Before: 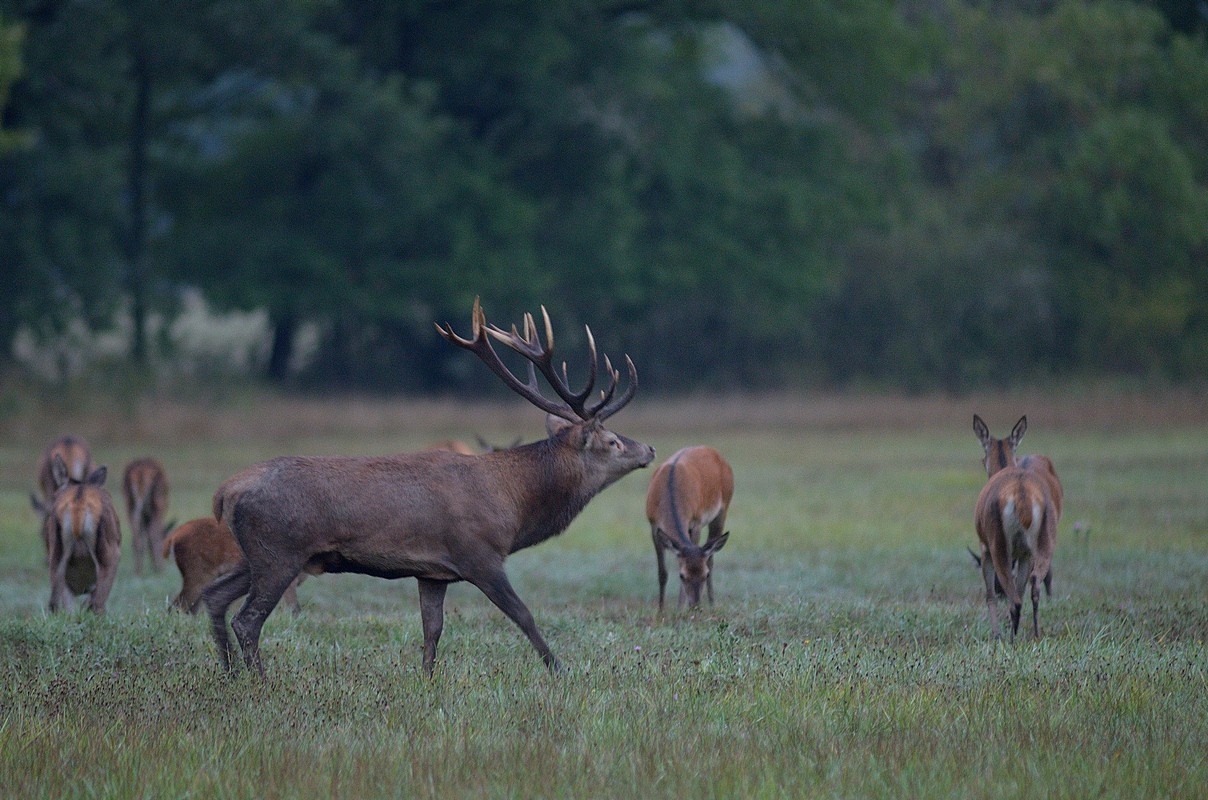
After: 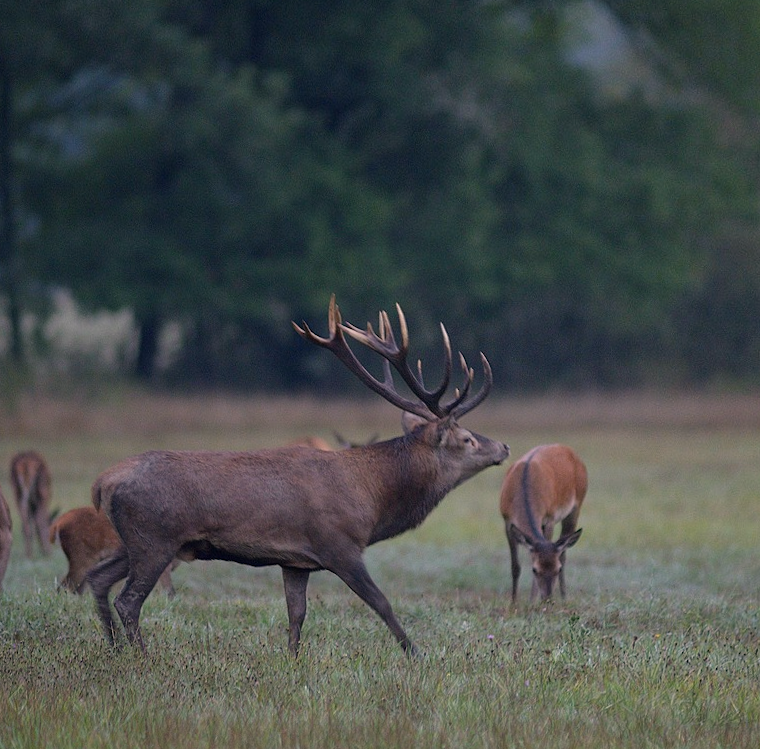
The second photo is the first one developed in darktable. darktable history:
color correction: highlights a* 7.34, highlights b* 4.37
crop and rotate: left 6.617%, right 26.717%
rotate and perspective: rotation 0.062°, lens shift (vertical) 0.115, lens shift (horizontal) -0.133, crop left 0.047, crop right 0.94, crop top 0.061, crop bottom 0.94
